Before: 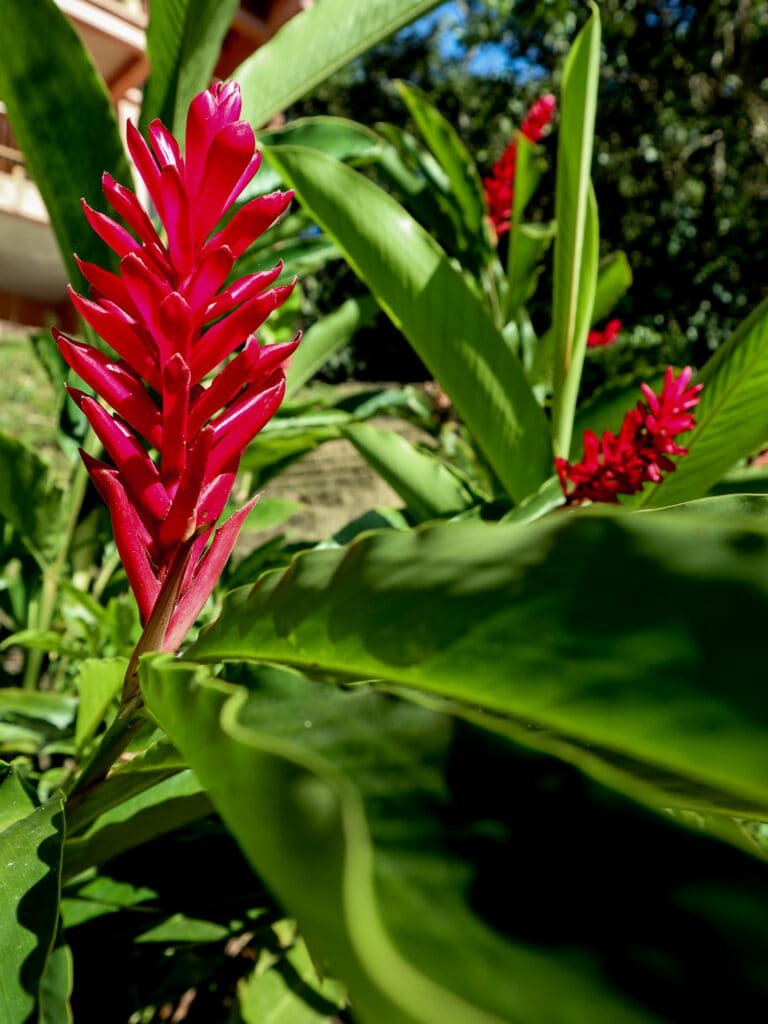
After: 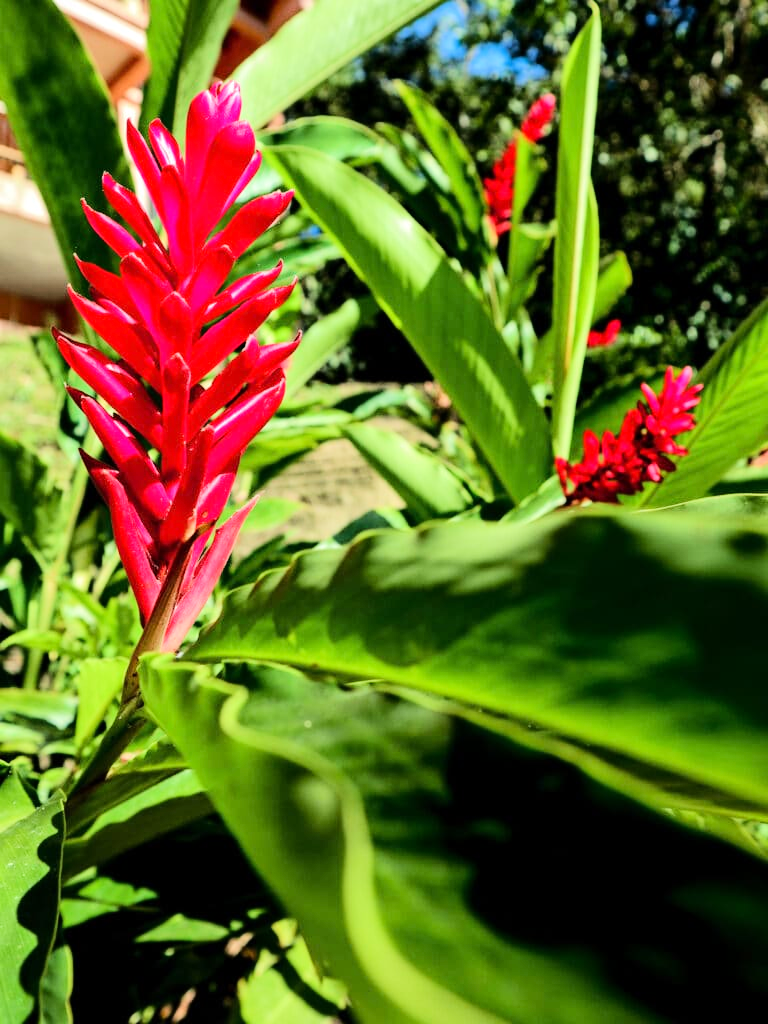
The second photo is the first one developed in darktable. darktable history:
tone equalizer: -7 EV 0.152 EV, -6 EV 0.634 EV, -5 EV 1.17 EV, -4 EV 1.33 EV, -3 EV 1.15 EV, -2 EV 0.6 EV, -1 EV 0.164 EV, edges refinement/feathering 500, mask exposure compensation -1.57 EV, preserve details no
